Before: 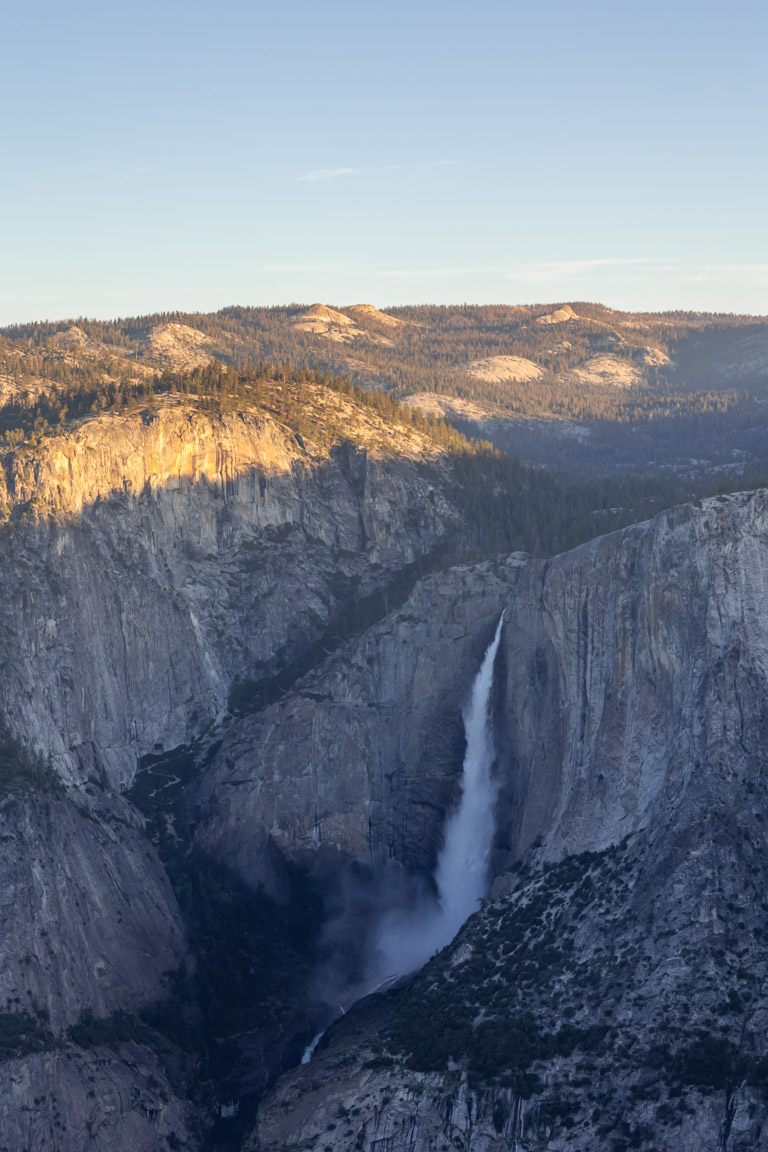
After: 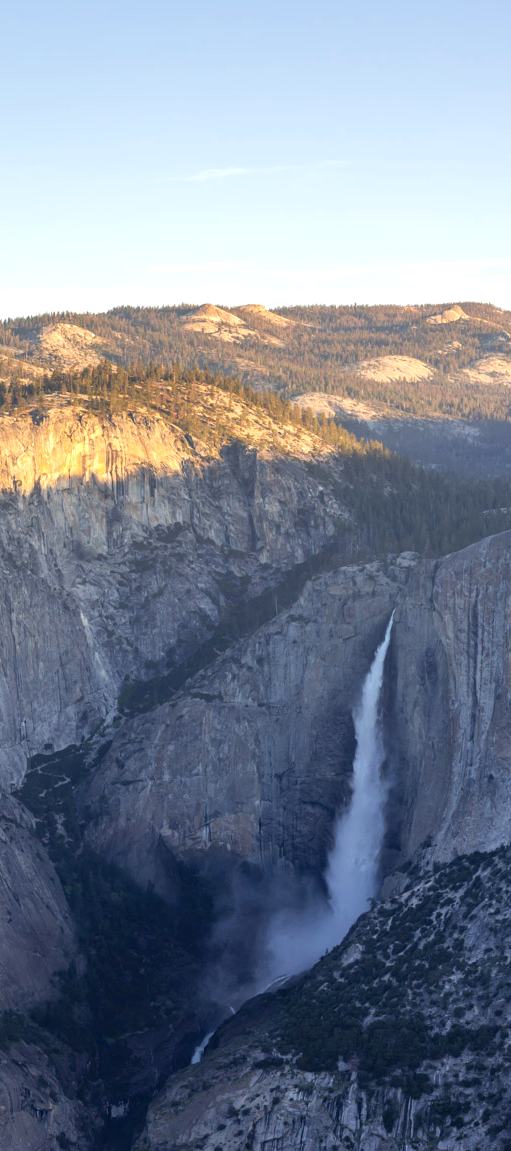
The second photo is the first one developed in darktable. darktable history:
exposure: exposure 0.376 EV, compensate highlight preservation false
crop and rotate: left 14.385%, right 18.948%
